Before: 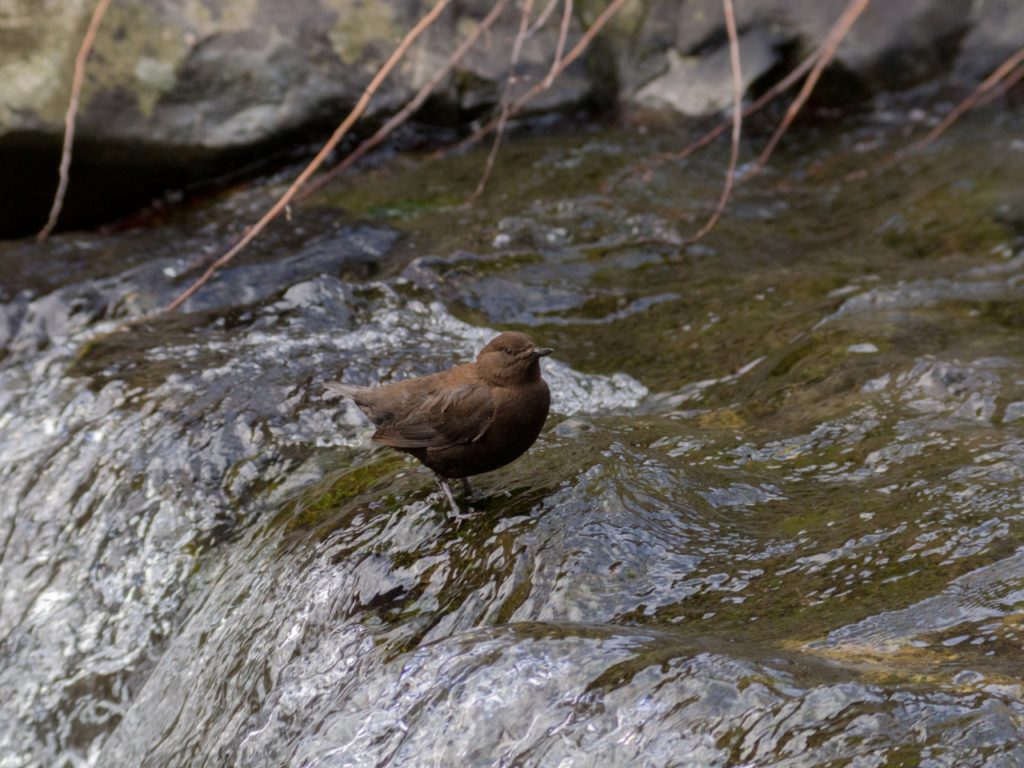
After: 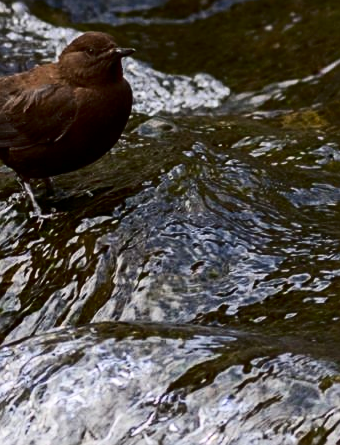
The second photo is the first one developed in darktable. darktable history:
sharpen: on, module defaults
contrast brightness saturation: contrast 0.316, brightness -0.081, saturation 0.172
shadows and highlights: shadows -24.14, highlights 49.18, soften with gaussian
crop: left 40.892%, top 39.1%, right 25.891%, bottom 2.903%
